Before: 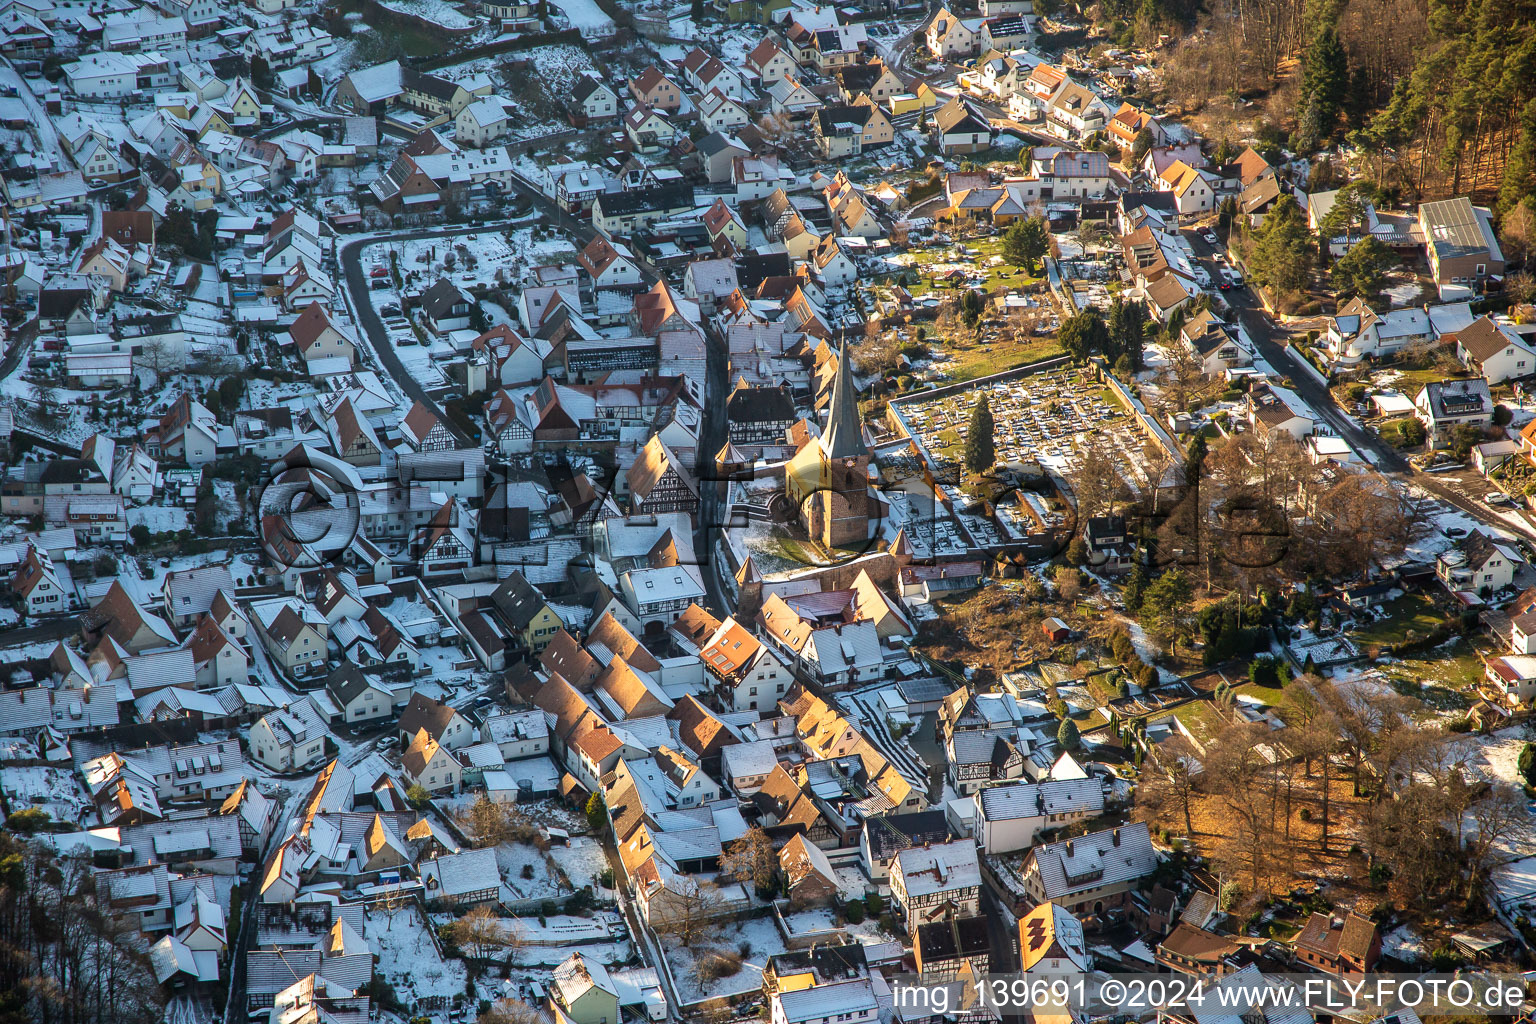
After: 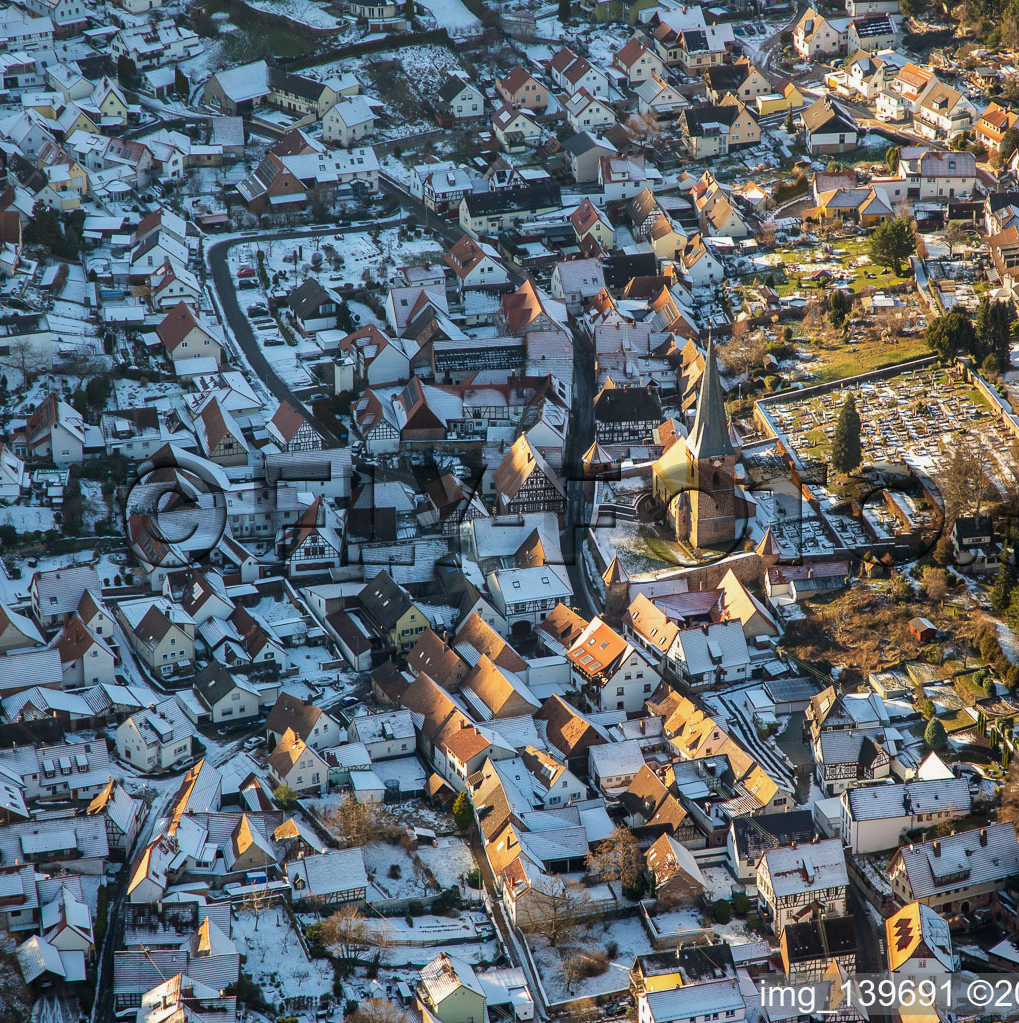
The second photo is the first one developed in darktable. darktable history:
crop and rotate: left 8.686%, right 24.932%
shadows and highlights: shadows -19.98, white point adjustment -1.86, highlights -35.14
